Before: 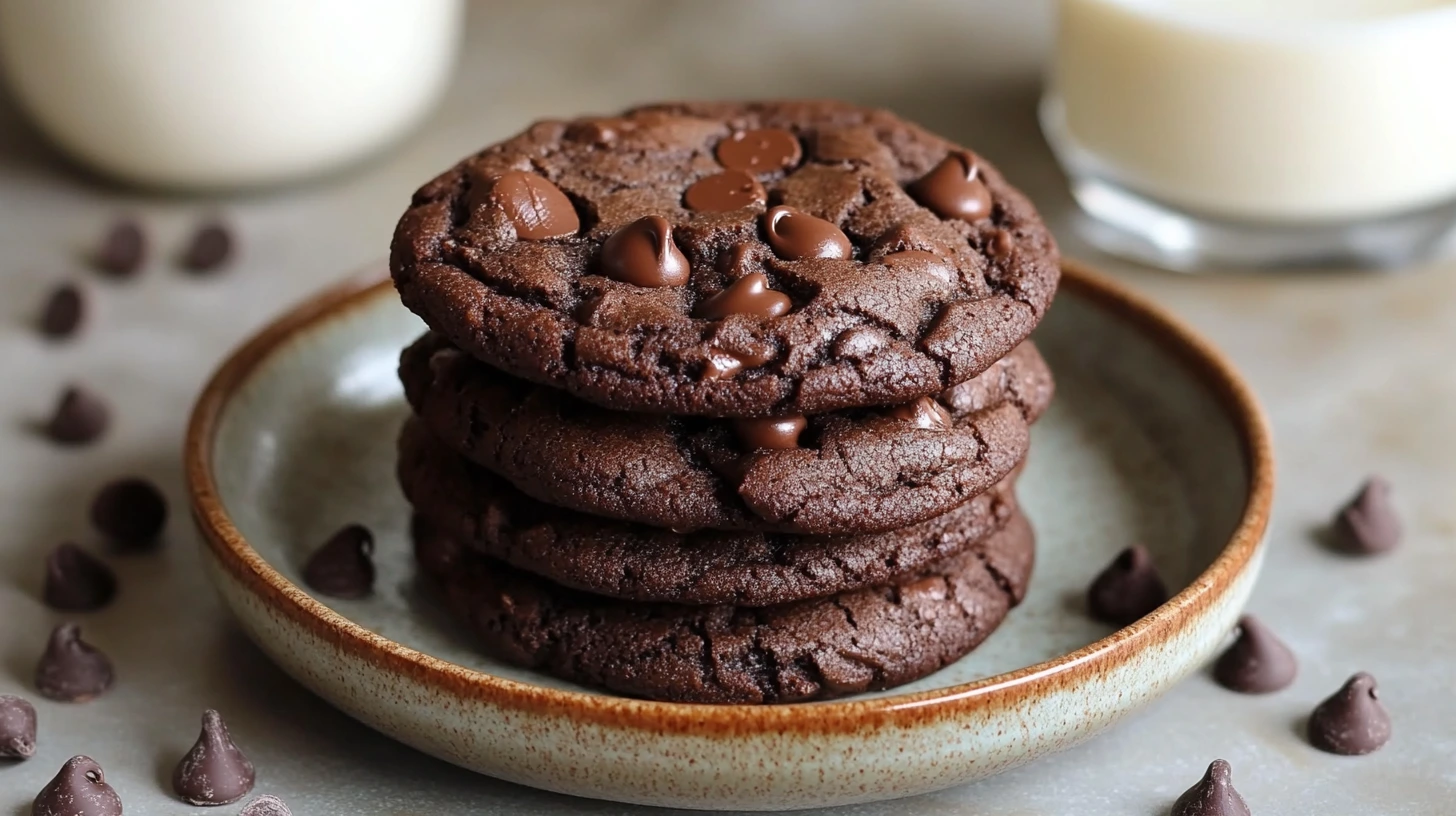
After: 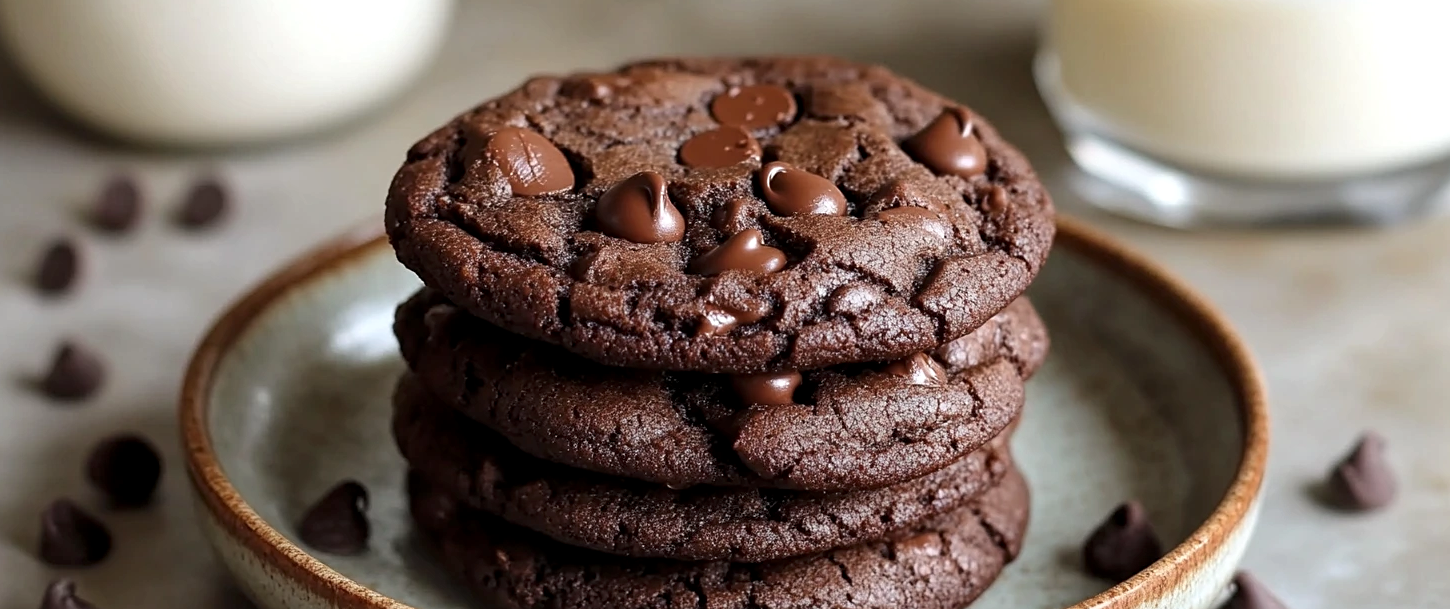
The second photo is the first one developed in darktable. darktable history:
sharpen: amount 0.212
tone equalizer: on, module defaults
crop: left 0.377%, top 5.509%, bottom 19.822%
local contrast: highlights 100%, shadows 101%, detail 131%, midtone range 0.2
